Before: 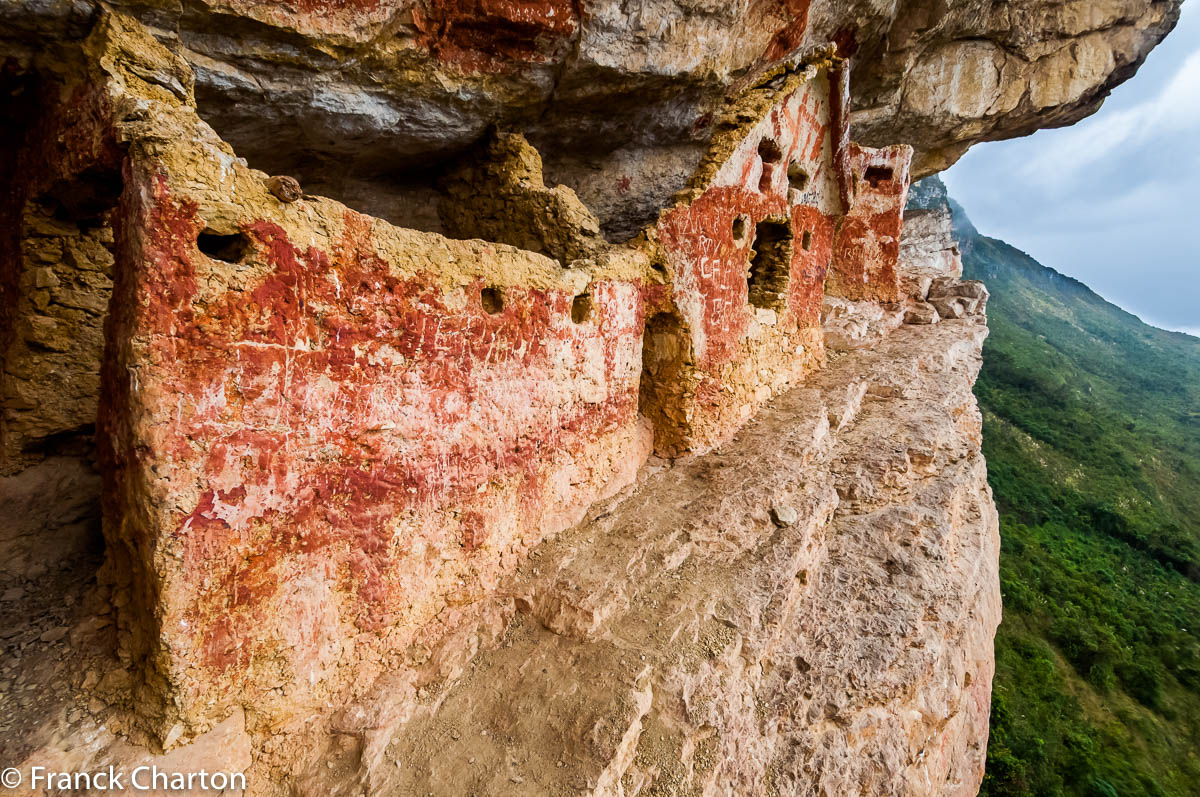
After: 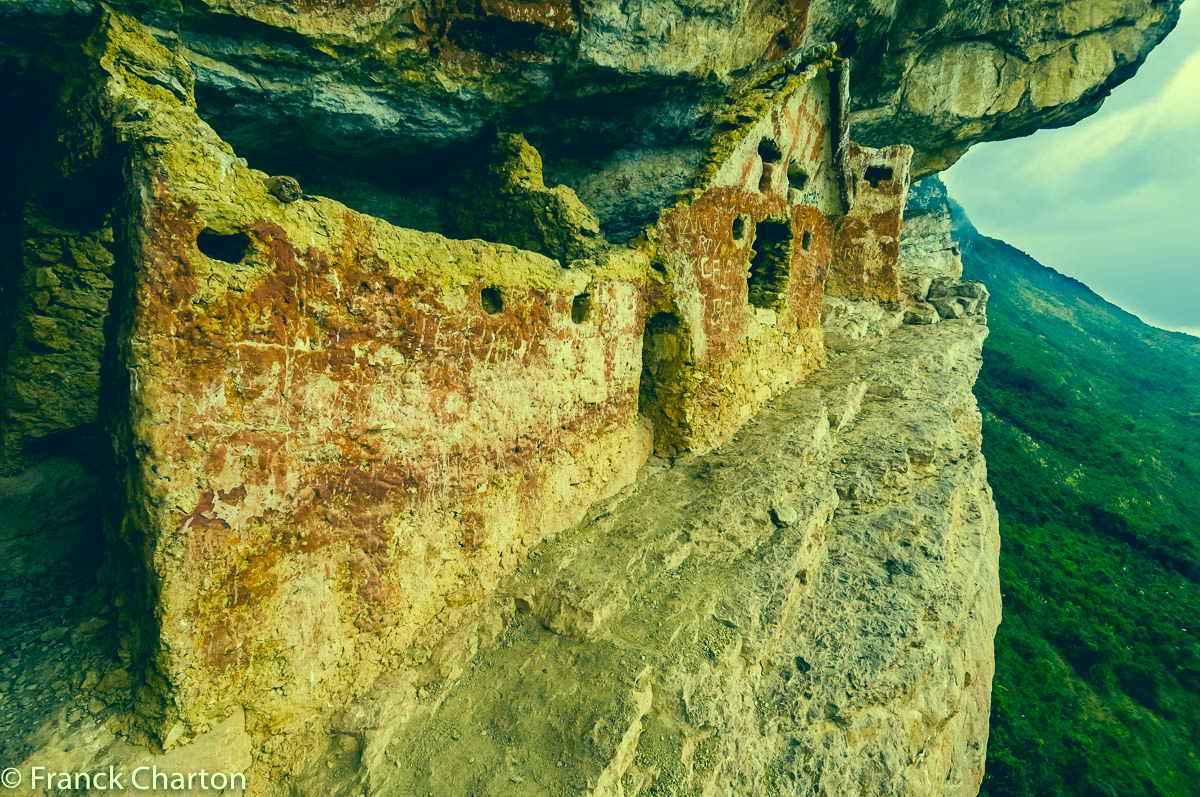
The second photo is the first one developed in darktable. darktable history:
color correction: highlights a* -15.8, highlights b* 39.57, shadows a* -39.35, shadows b* -25.44
